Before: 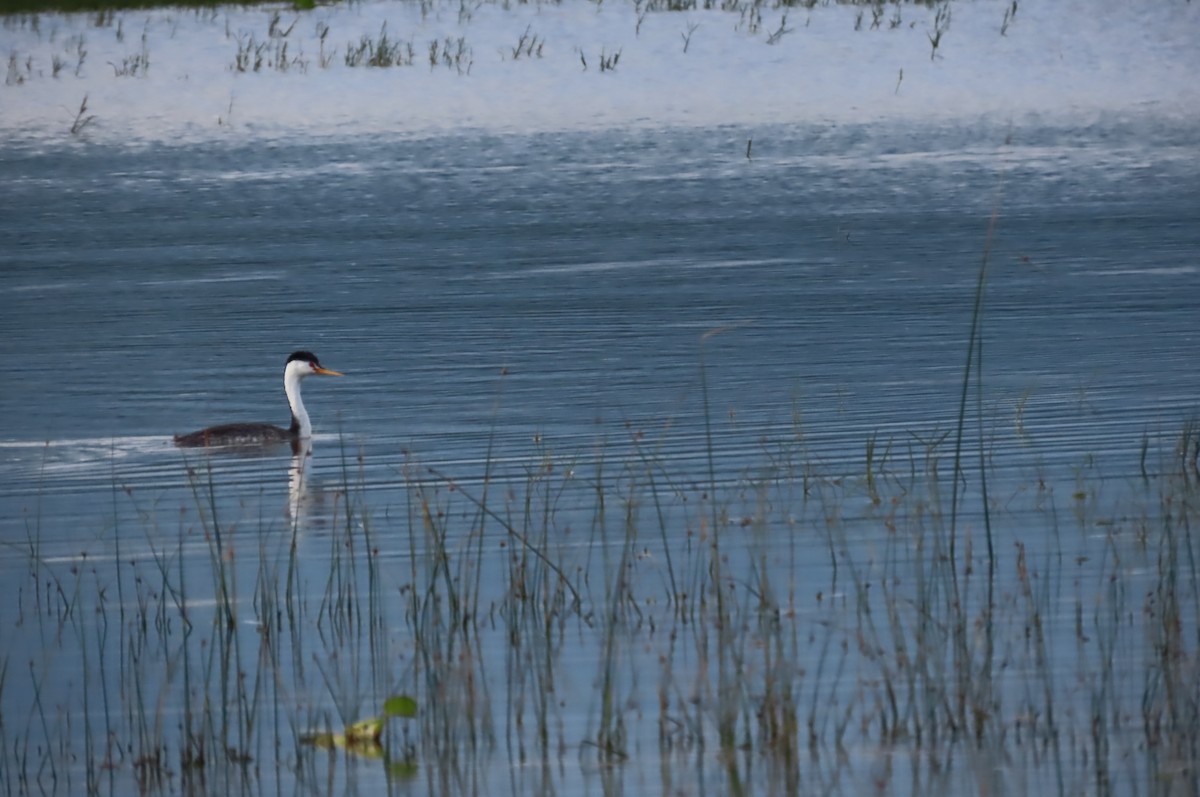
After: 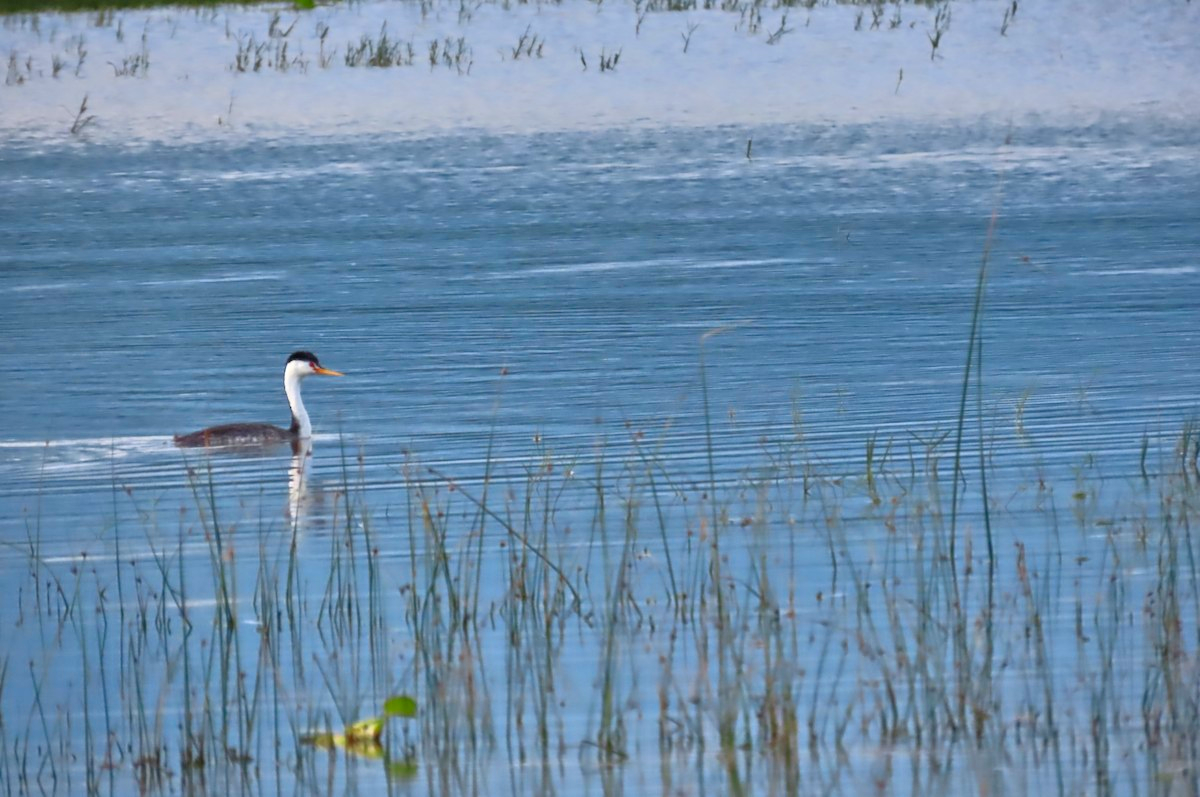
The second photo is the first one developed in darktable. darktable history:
contrast brightness saturation: contrast 0.09, saturation 0.28
tone equalizer: -7 EV 0.15 EV, -6 EV 0.6 EV, -5 EV 1.15 EV, -4 EV 1.33 EV, -3 EV 1.15 EV, -2 EV 0.6 EV, -1 EV 0.15 EV, mask exposure compensation -0.5 EV
